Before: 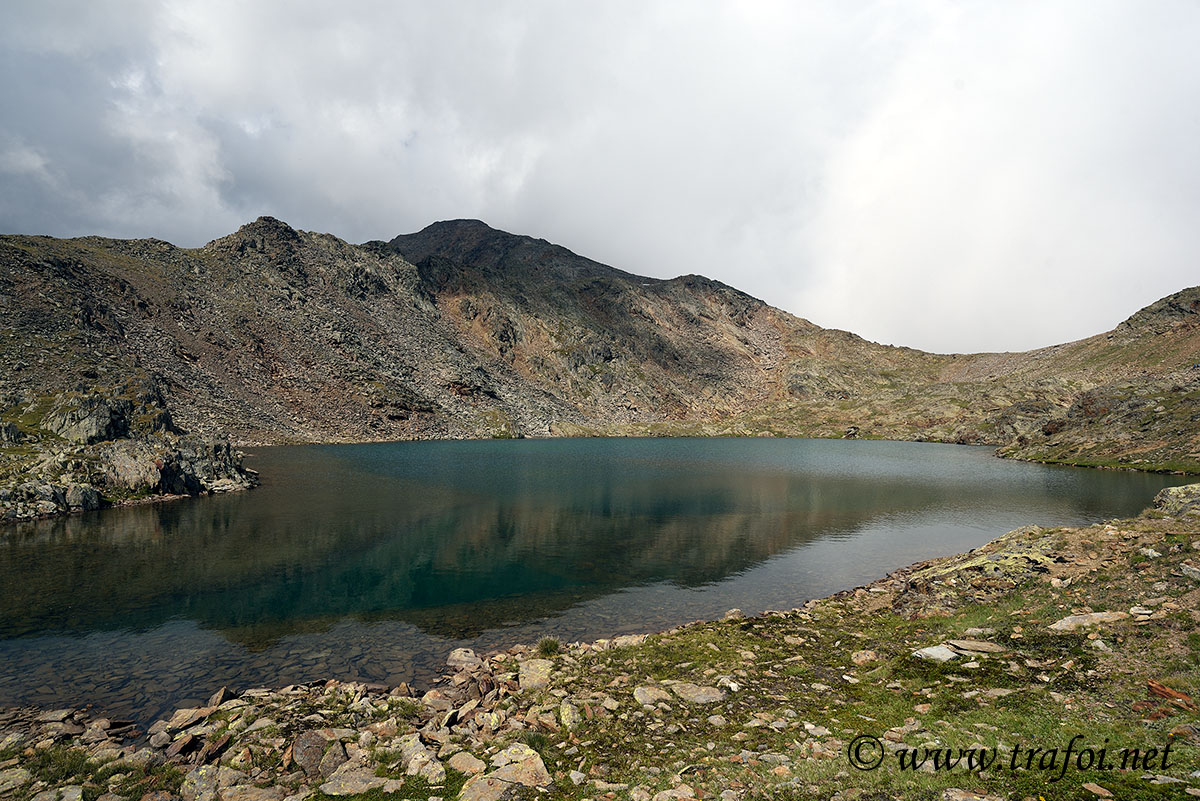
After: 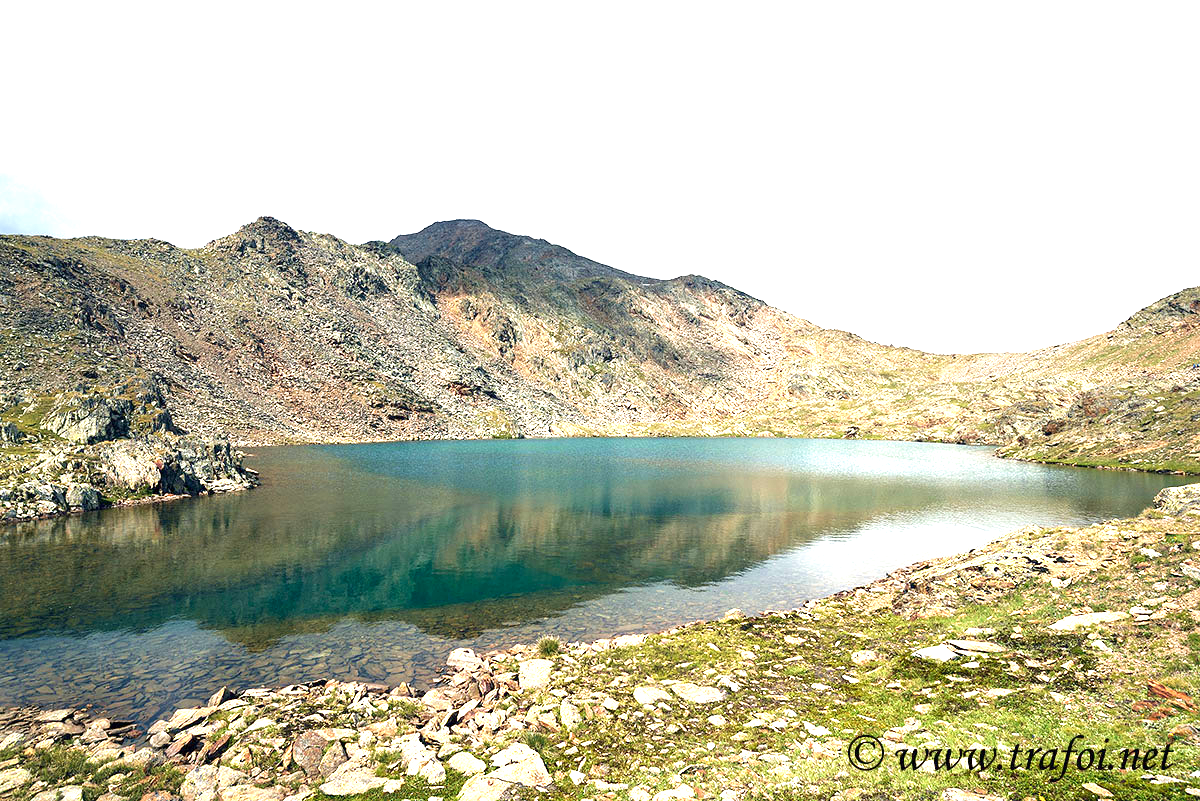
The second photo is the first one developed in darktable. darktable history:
velvia: on, module defaults
exposure: exposure 2 EV, compensate highlight preservation false
